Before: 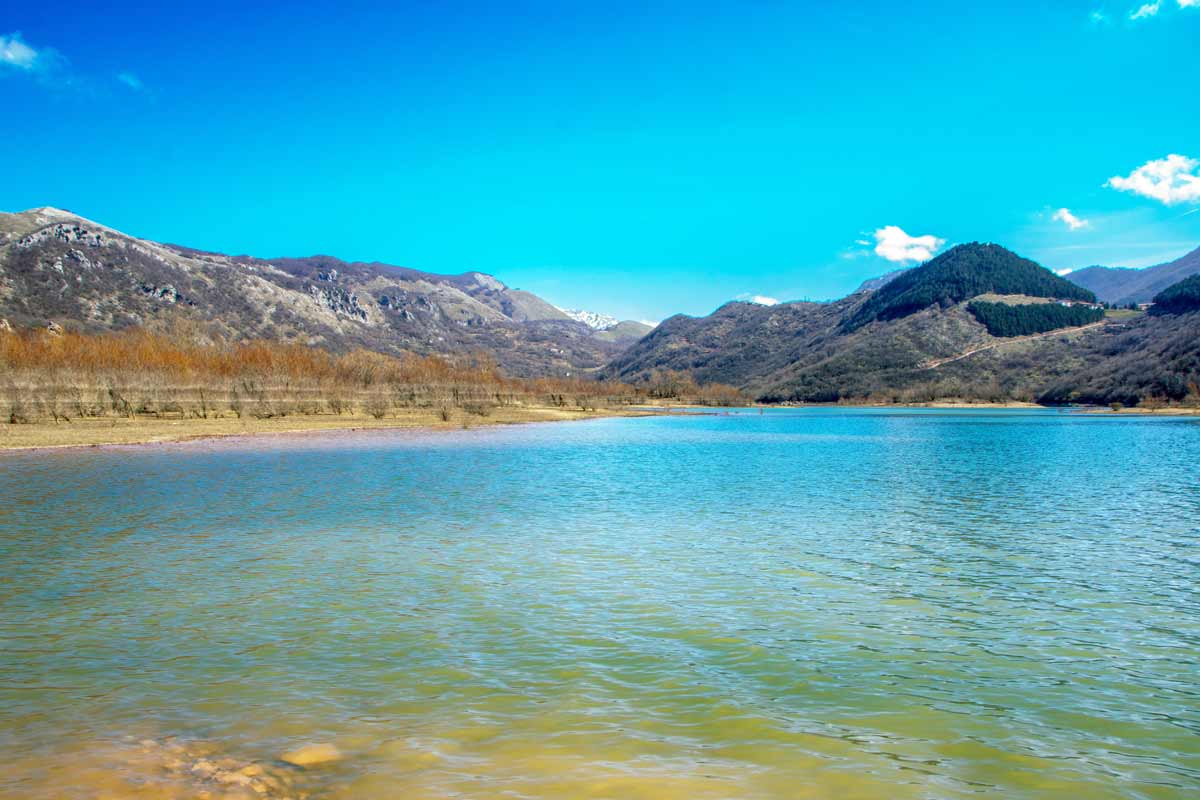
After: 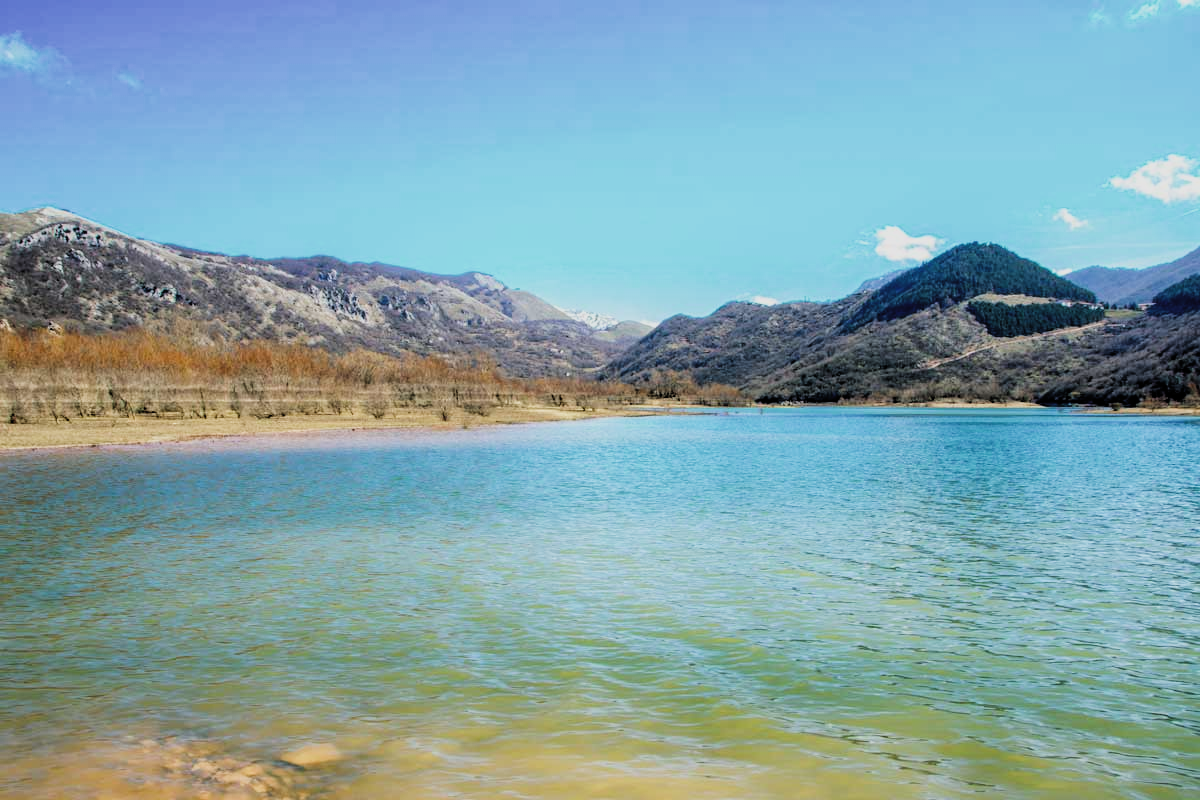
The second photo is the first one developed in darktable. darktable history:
filmic rgb: black relative exposure -5.04 EV, white relative exposure 3.99 EV, hardness 2.9, contrast 1.296, color science v4 (2020)
